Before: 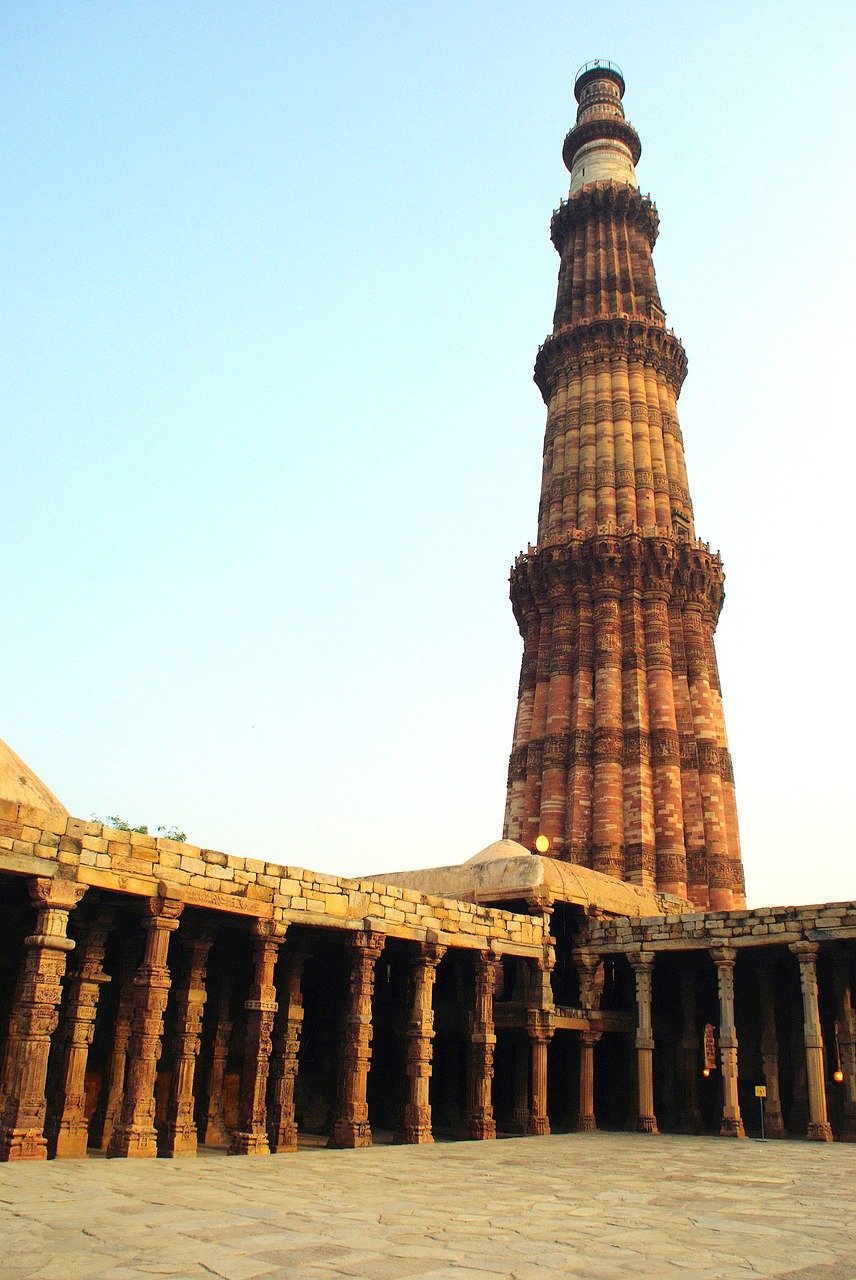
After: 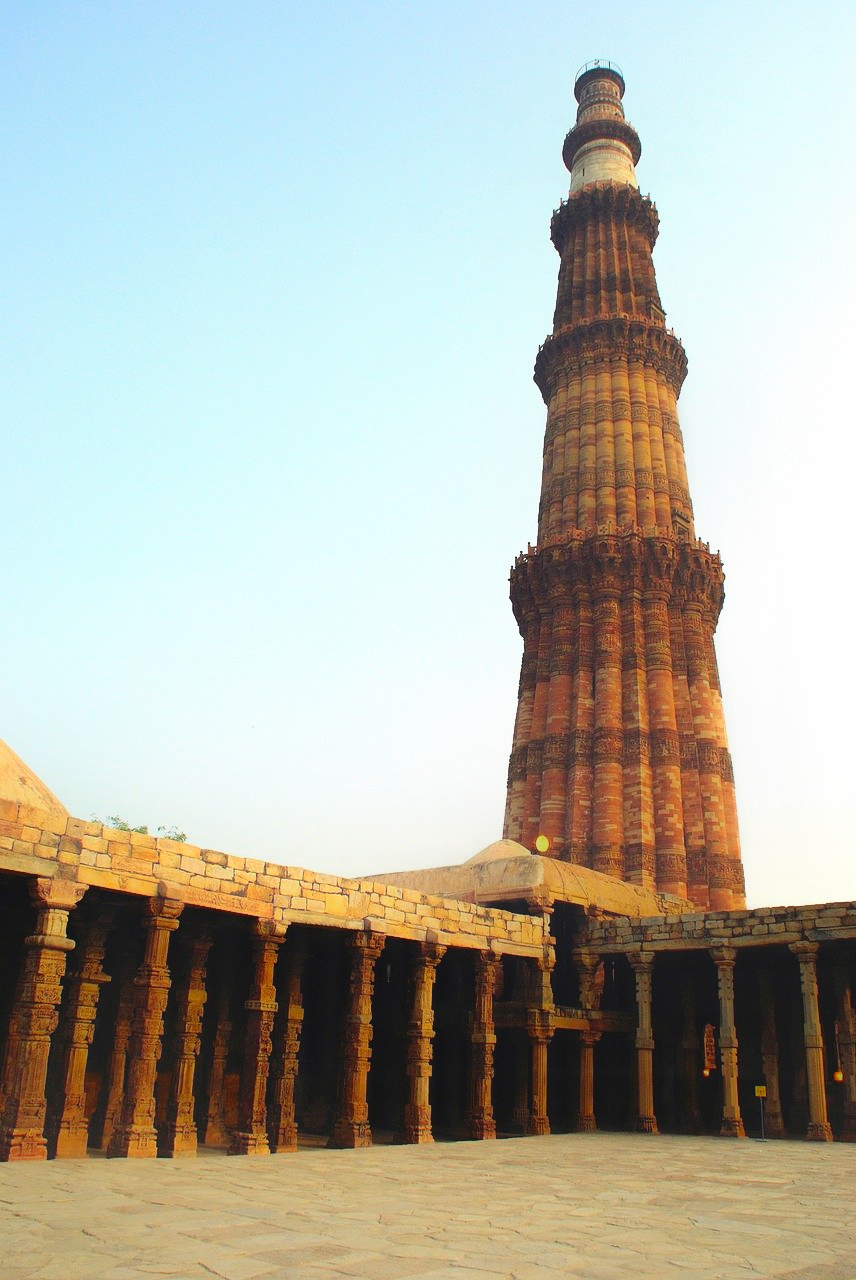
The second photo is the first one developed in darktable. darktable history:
contrast equalizer: octaves 7, y [[0.601, 0.6, 0.598, 0.598, 0.6, 0.601], [0.5 ×6], [0.5 ×6], [0 ×6], [0 ×6]], mix -0.998
